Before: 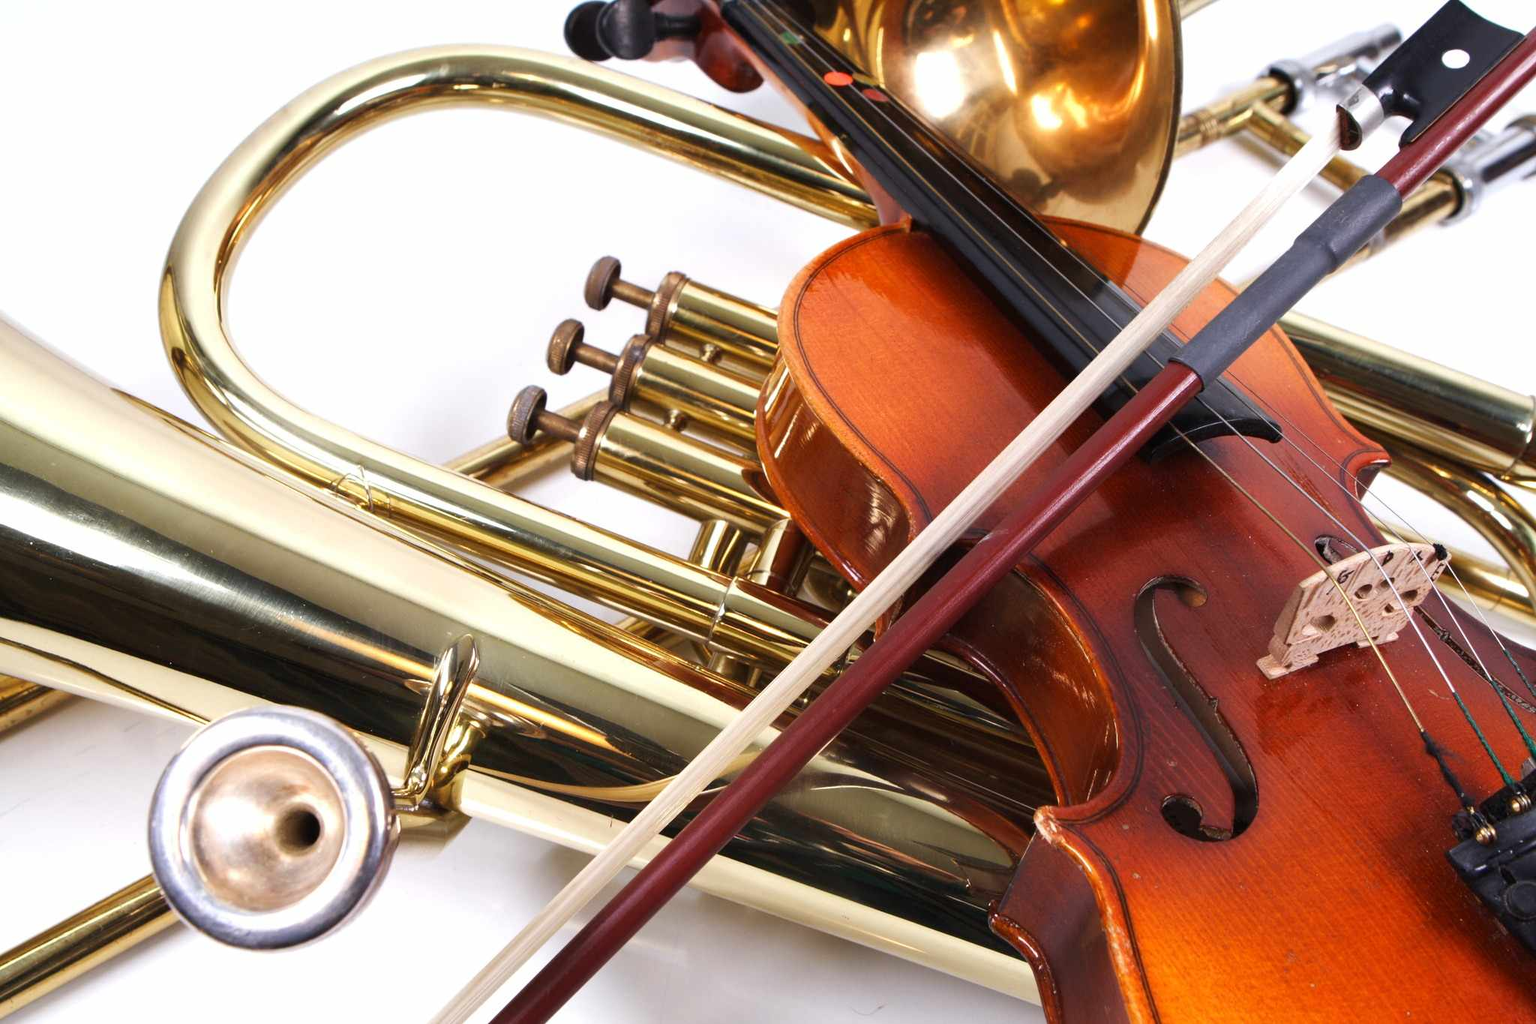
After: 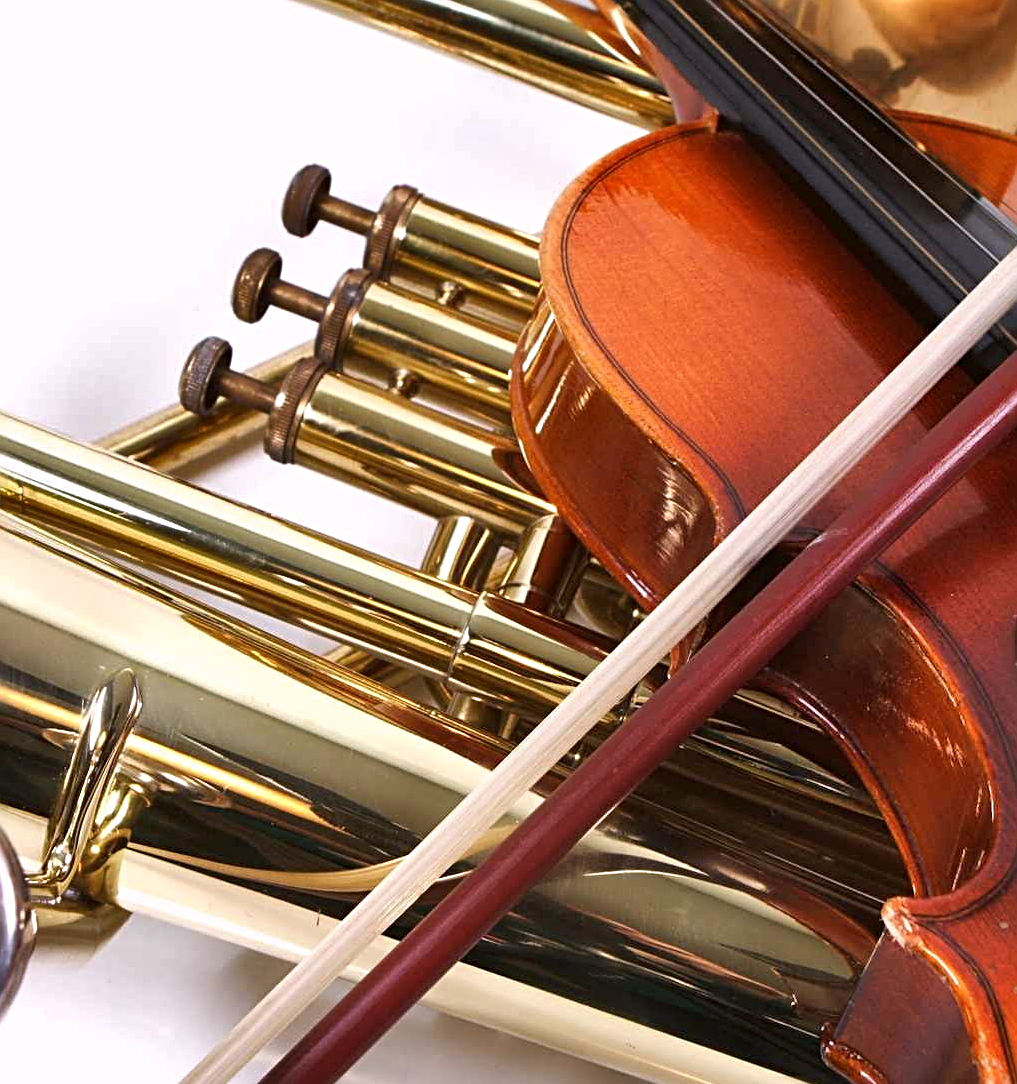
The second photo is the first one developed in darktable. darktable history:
sharpen: radius 3.085
shadows and highlights: low approximation 0.01, soften with gaussian
crop and rotate: angle 0.018°, left 24.282%, top 13.021%, right 26.032%, bottom 7.496%
color correction: highlights a* 2.95, highlights b* -0.975, shadows a* -0.058, shadows b* 2.48, saturation 0.985
